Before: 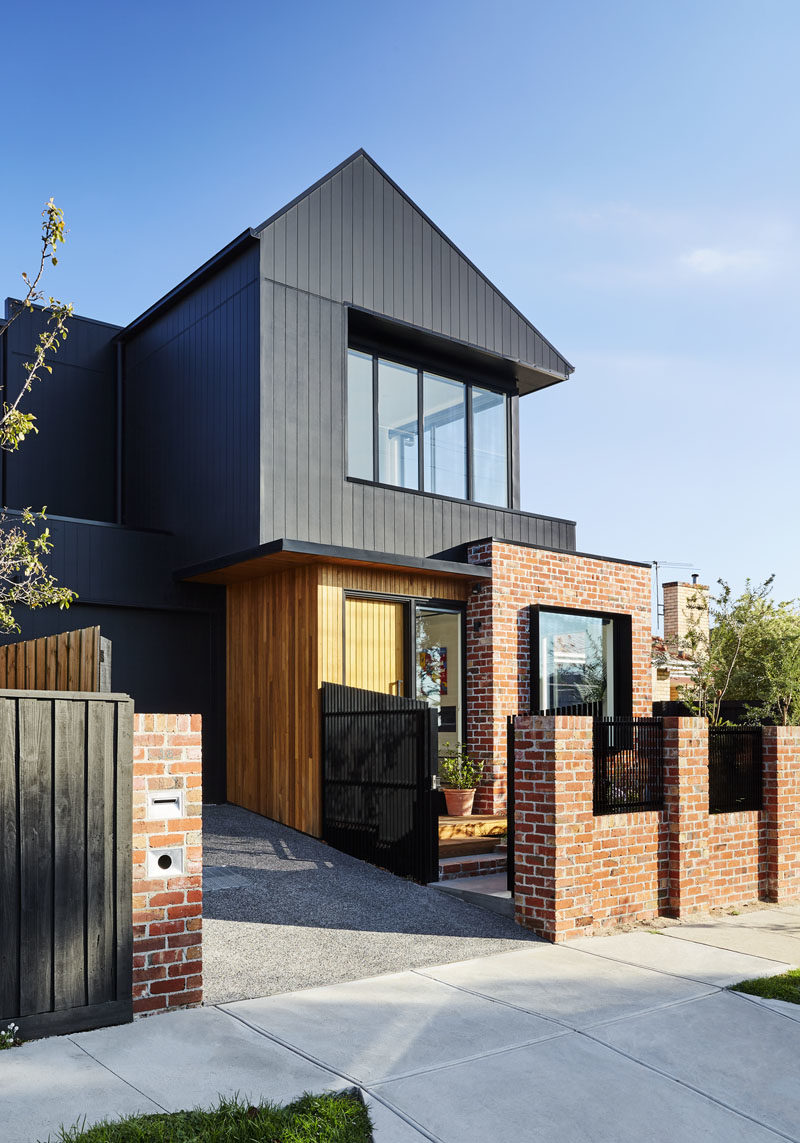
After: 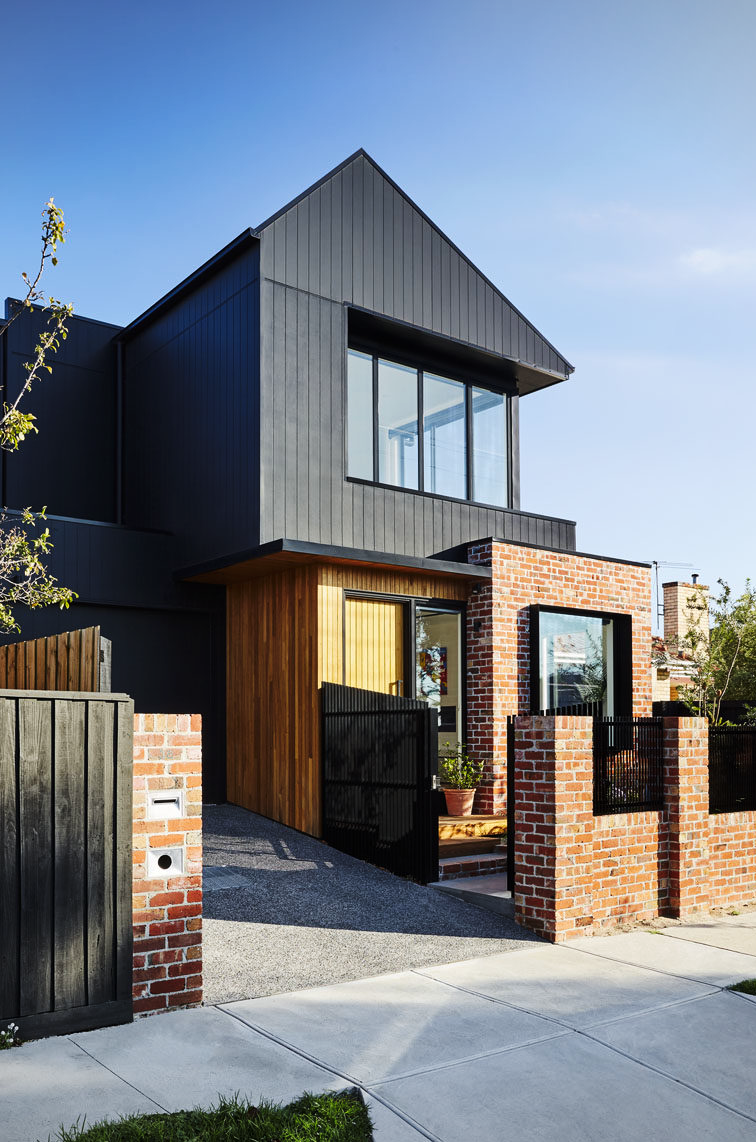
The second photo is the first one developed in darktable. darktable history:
crop and rotate: left 0%, right 5.4%
vignetting: fall-off start 97.4%, fall-off radius 77.7%, brightness -0.575, width/height ratio 1.12, unbound false
tone curve: curves: ch0 [(0, 0) (0.227, 0.17) (0.766, 0.774) (1, 1)]; ch1 [(0, 0) (0.114, 0.127) (0.437, 0.452) (0.498, 0.498) (0.529, 0.541) (0.579, 0.589) (1, 1)]; ch2 [(0, 0) (0.233, 0.259) (0.493, 0.492) (0.587, 0.573) (1, 1)], preserve colors none
